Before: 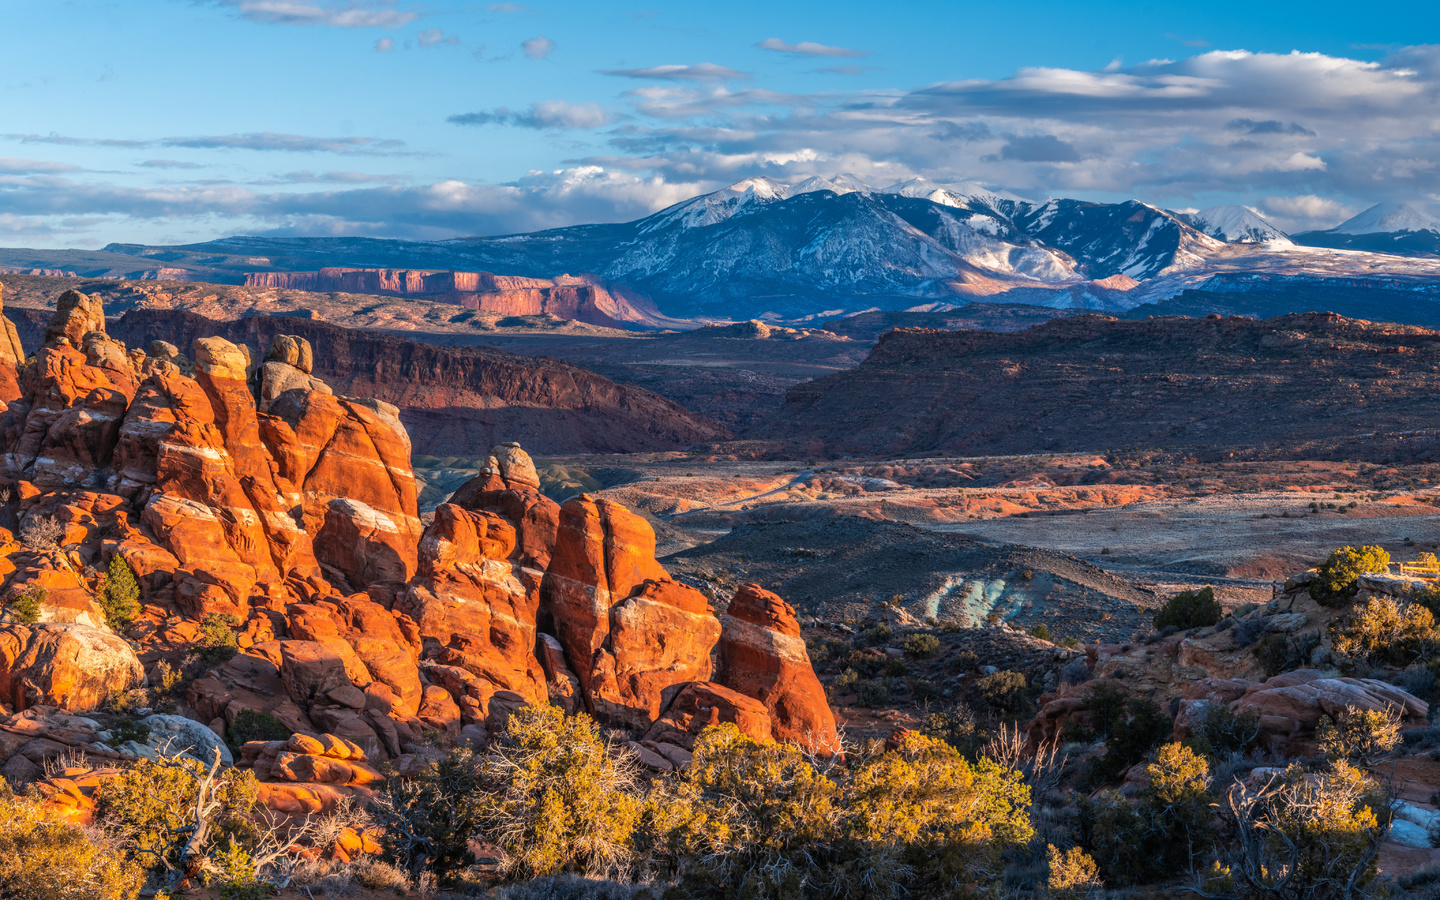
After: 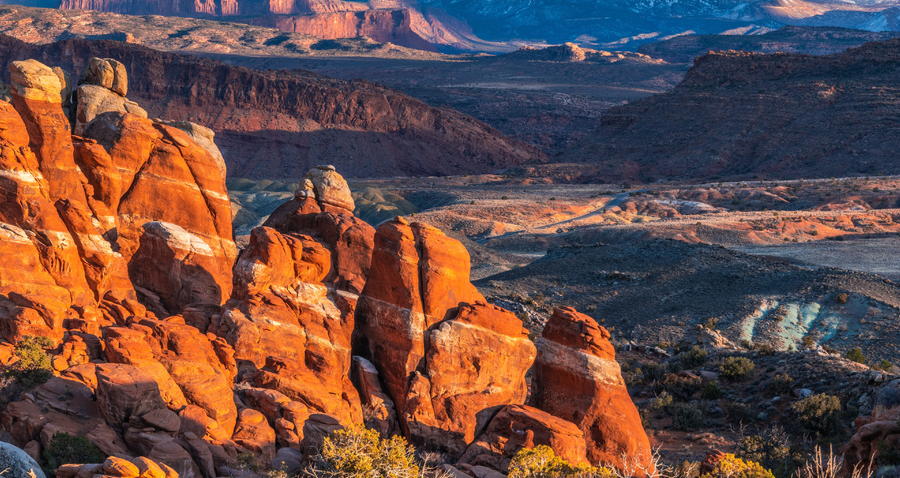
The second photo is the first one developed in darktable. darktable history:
crop: left 12.895%, top 30.833%, right 24.545%, bottom 15.955%
